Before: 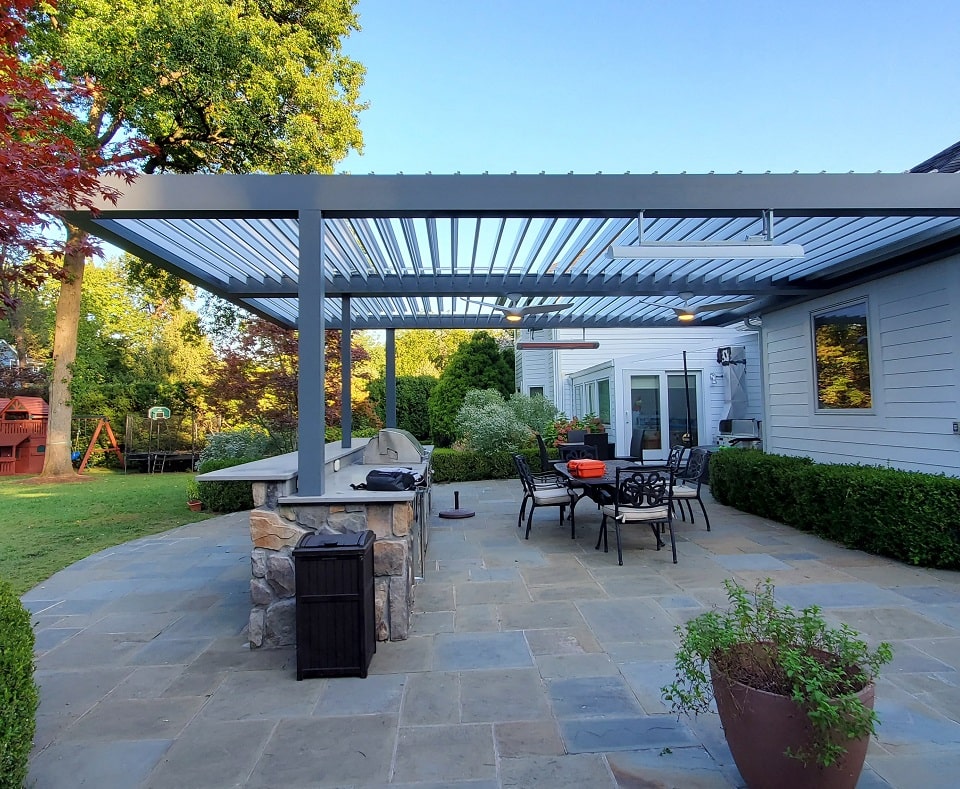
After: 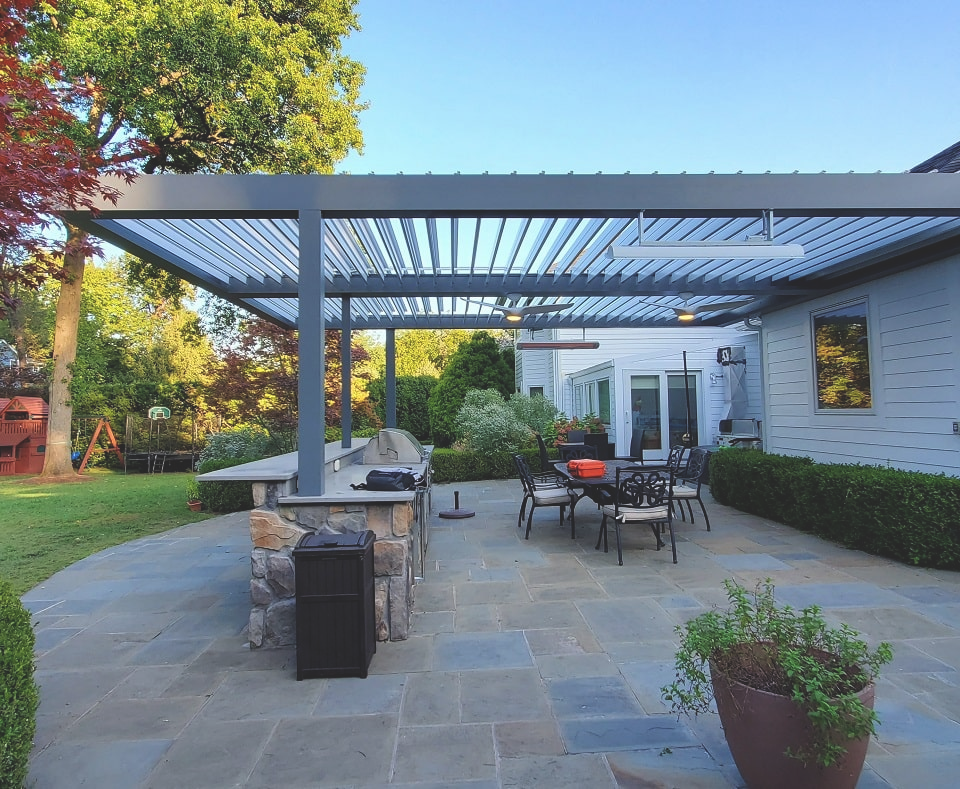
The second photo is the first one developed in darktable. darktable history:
exposure: black level correction -0.021, exposure -0.032 EV, compensate highlight preservation false
